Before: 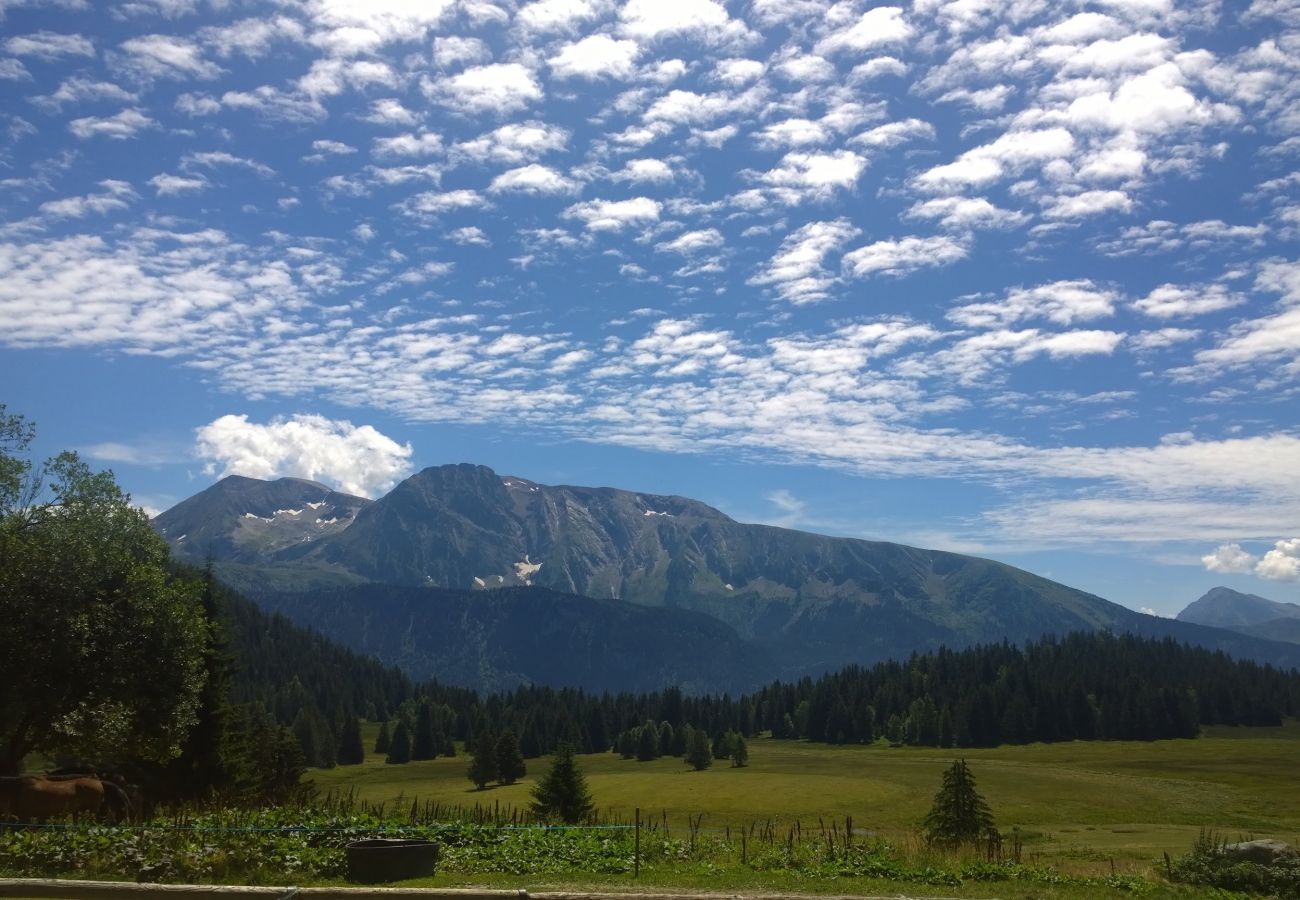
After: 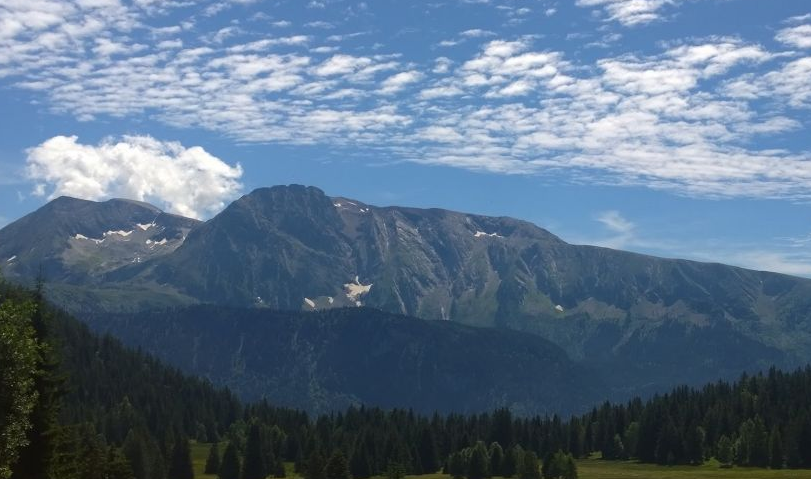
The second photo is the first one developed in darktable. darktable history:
crop: left 13.112%, top 31.03%, right 24.491%, bottom 15.723%
